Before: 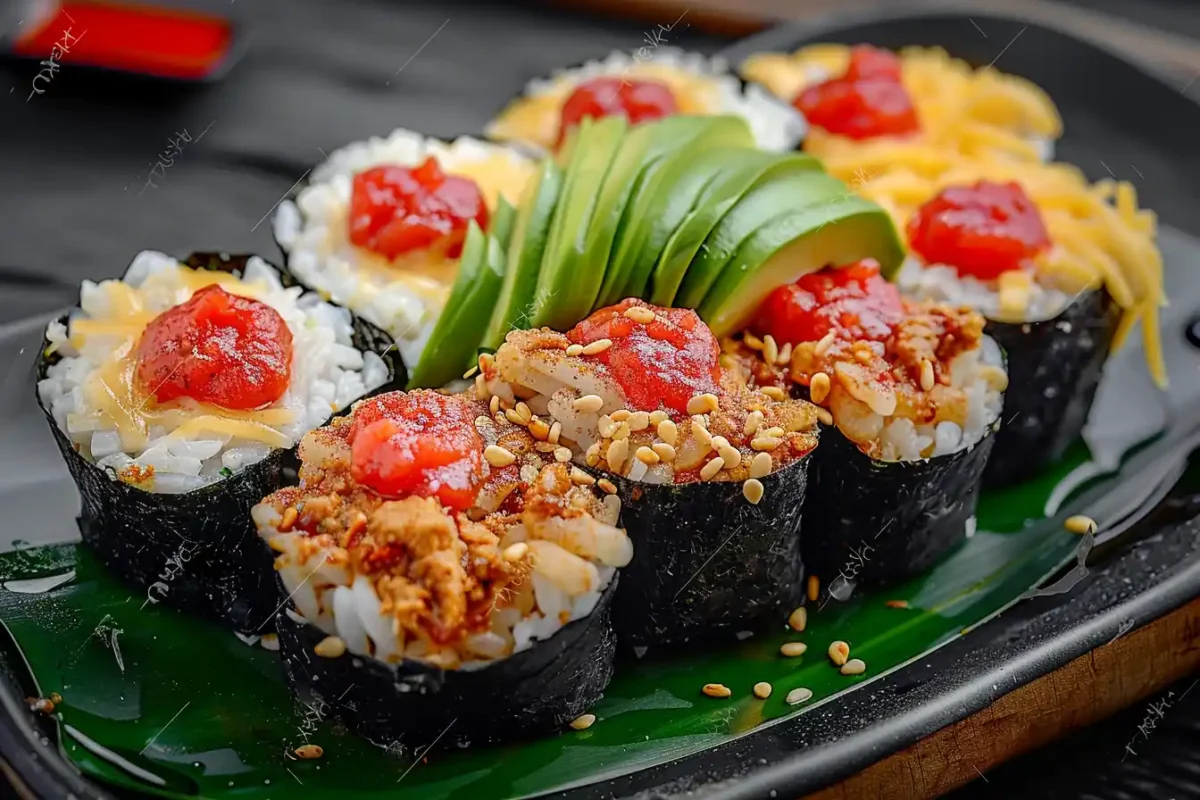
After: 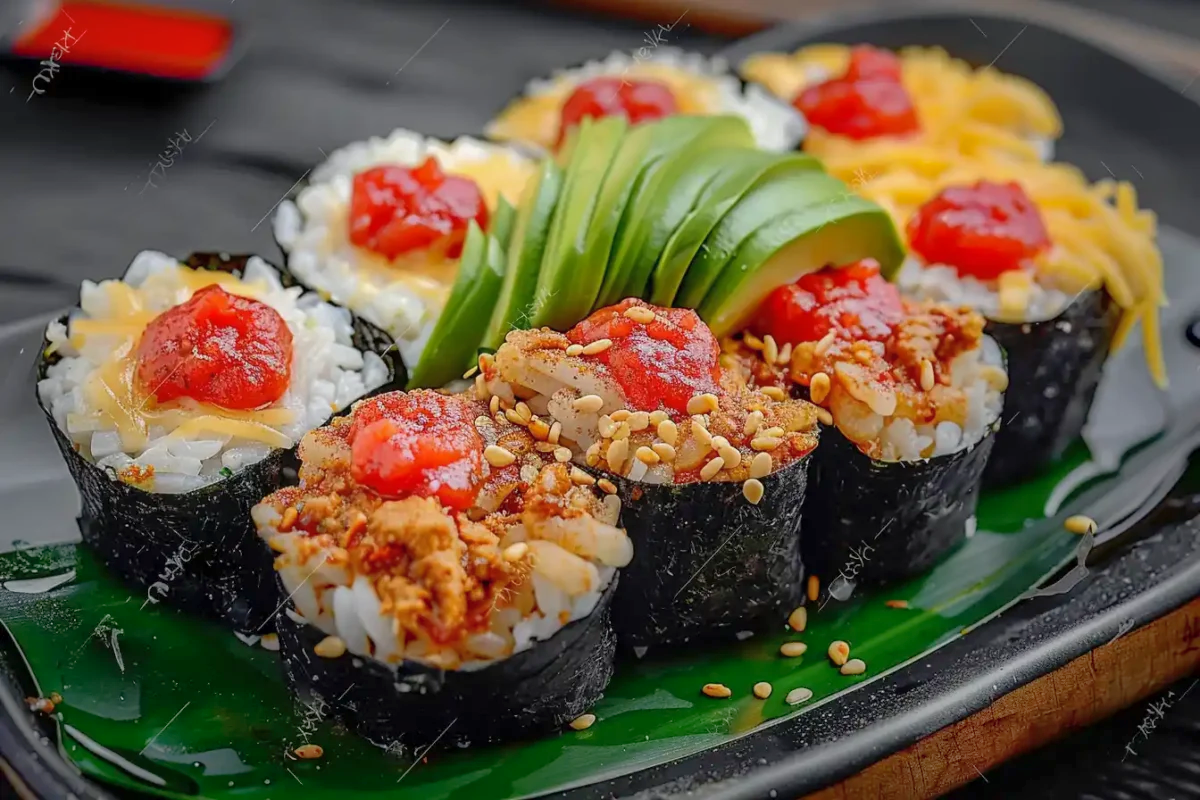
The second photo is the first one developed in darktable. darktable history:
shadows and highlights: highlights color adjustment 39.09%
